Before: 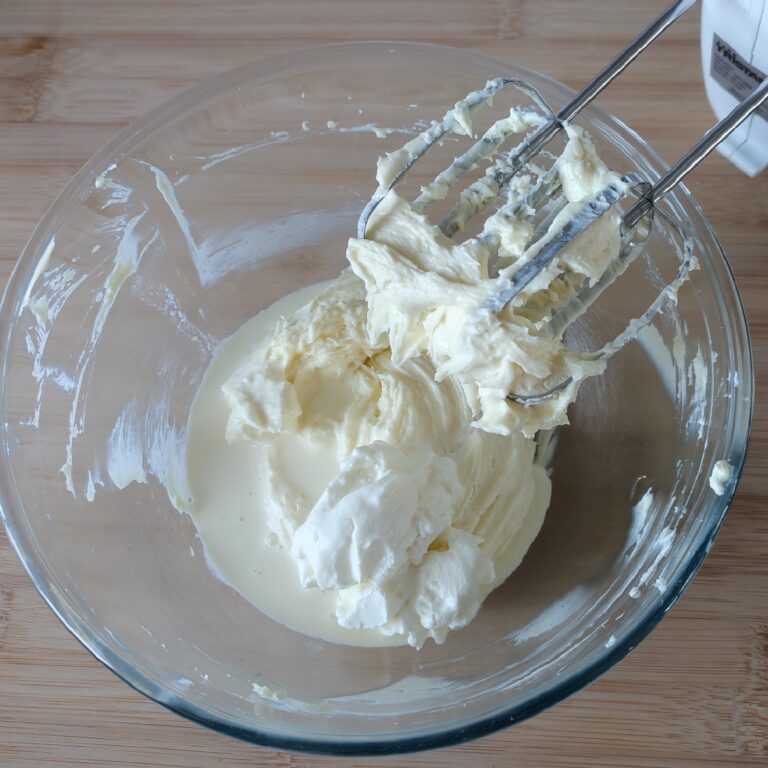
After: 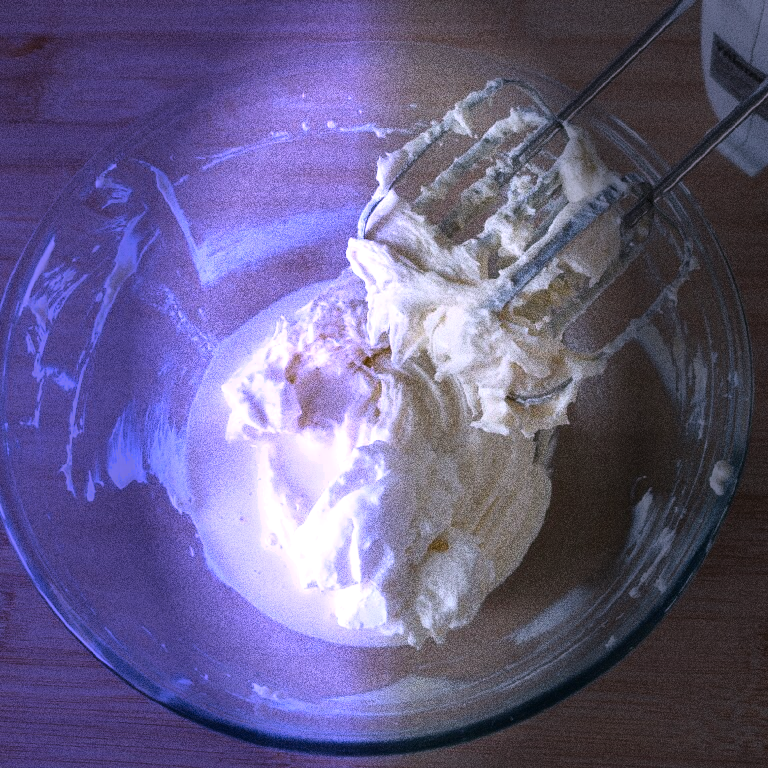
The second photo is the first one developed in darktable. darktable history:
color correction: highlights a* 10.89, highlights b* -12.99
tone curve: curves: ch0 [(0, 0) (0.566, 0.497) (1, 1)], color space Lab, linked channels
vignetting: fall-off radius 31.16%, saturation 0.198, width/height ratio 0.601
grain: coarseness 9.32 ISO, strength 69.23%
graduated density: density -1.08 EV, hardness 97%, rotation 90.5°, hue 244.8°, saturation 66%
sharpen: radius 8, amount 0.279, threshold 100
highlight reconstruction: method clip highlights, clipping threshold 0
shadows and highlights: soften with gaussian
